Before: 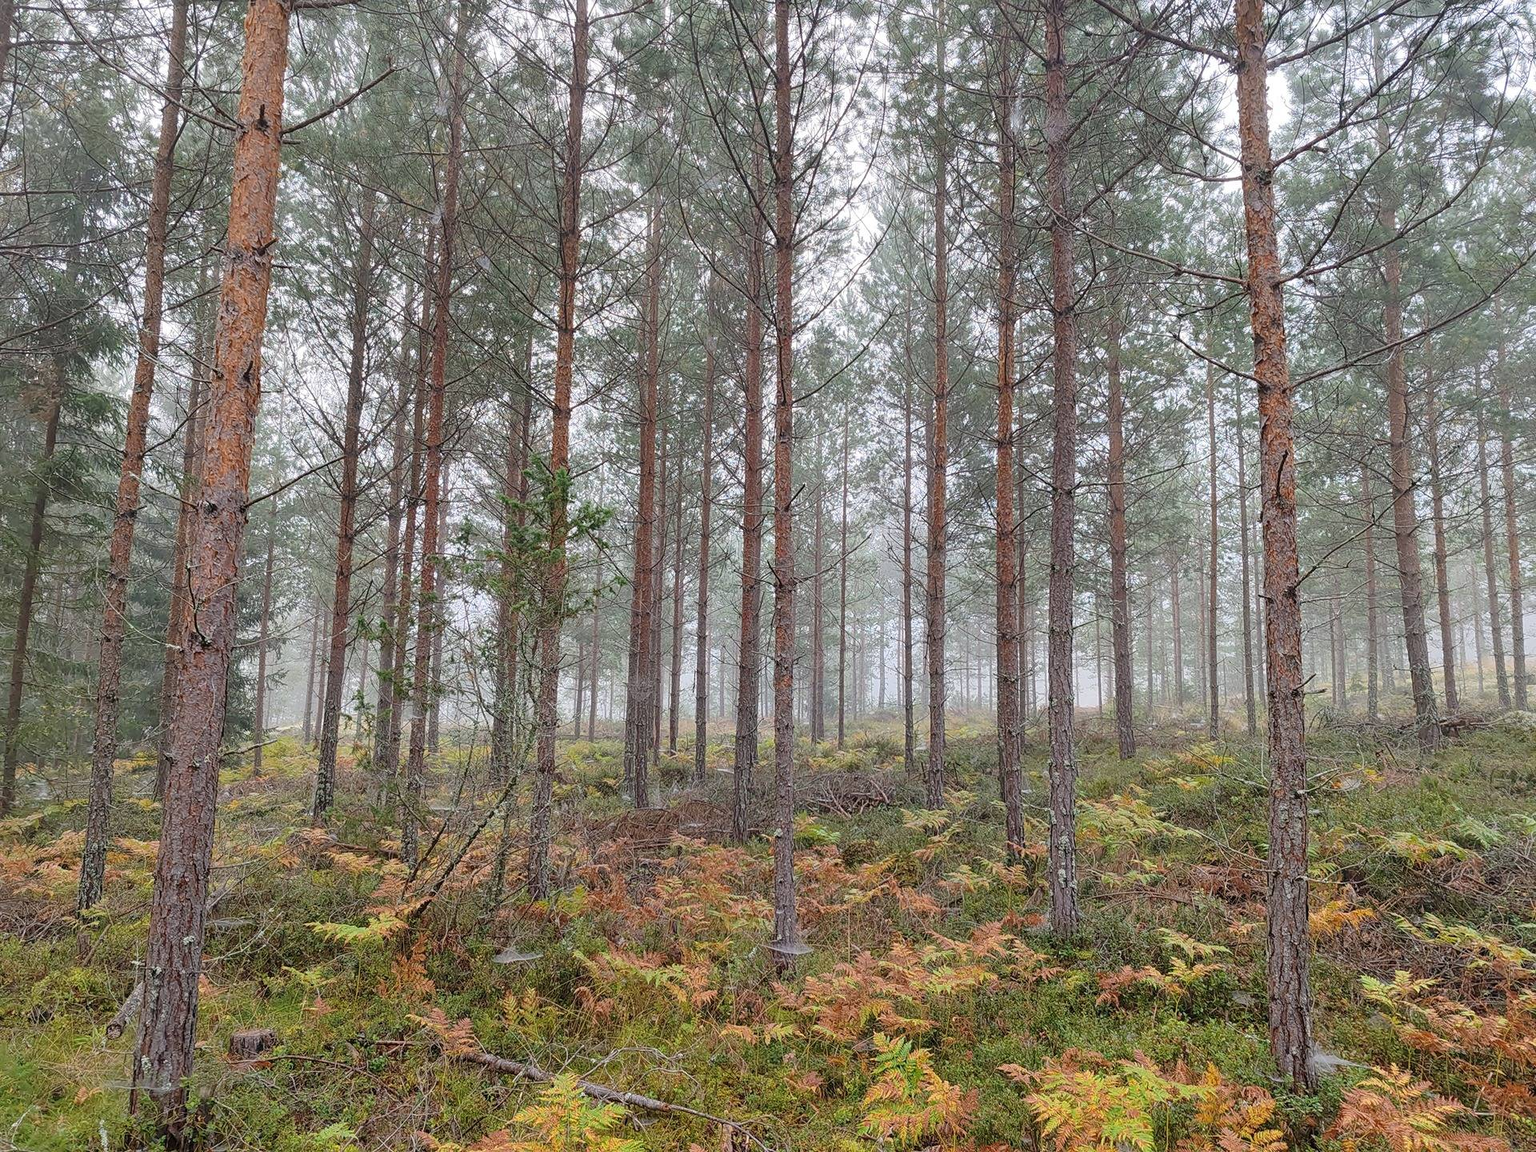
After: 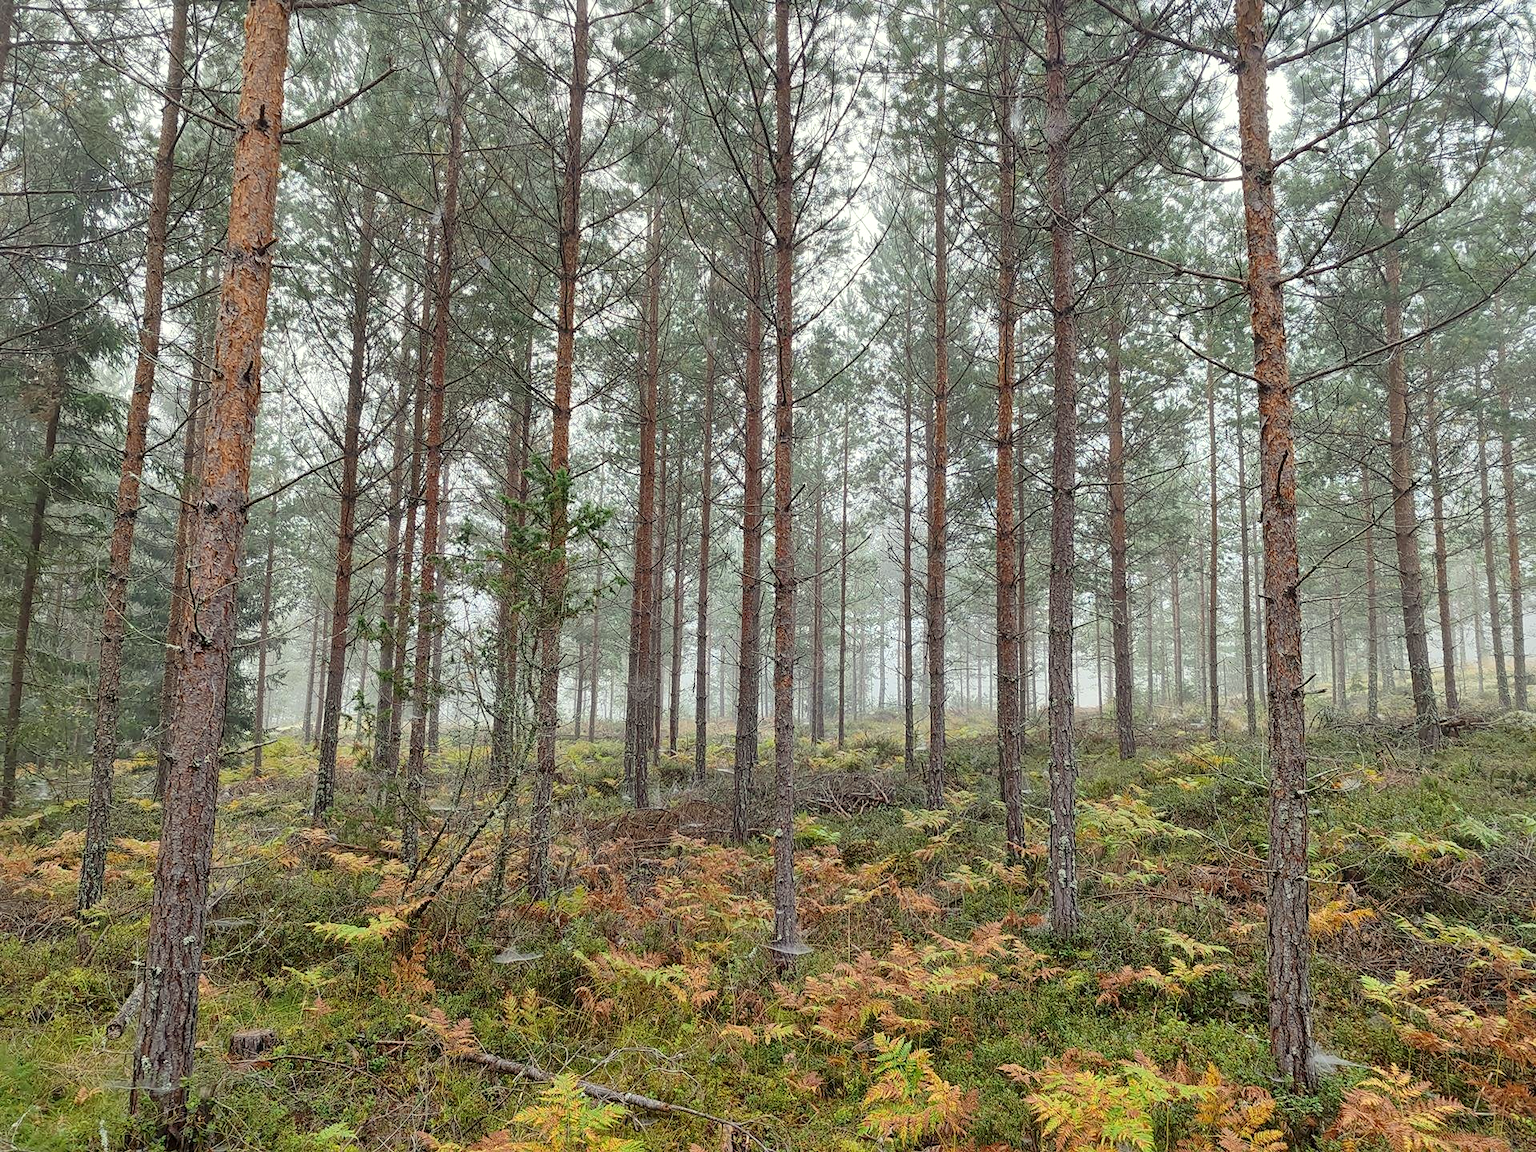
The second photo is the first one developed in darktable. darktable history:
color correction: highlights a* -4.28, highlights b* 6.53
local contrast: mode bilateral grid, contrast 20, coarseness 50, detail 140%, midtone range 0.2
